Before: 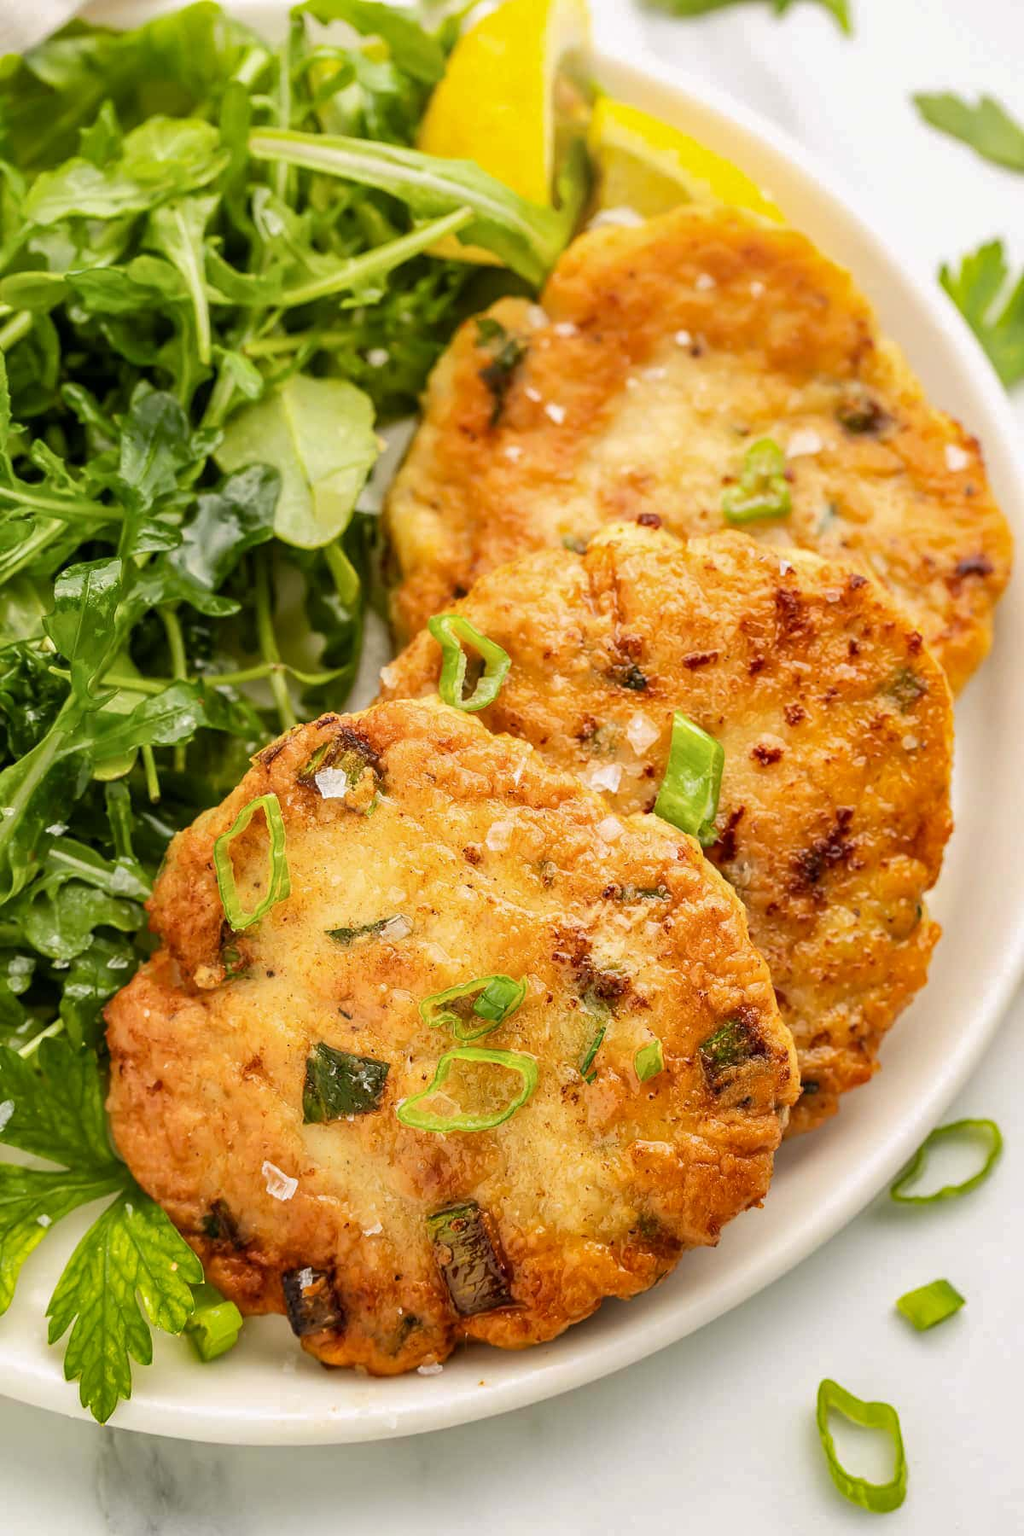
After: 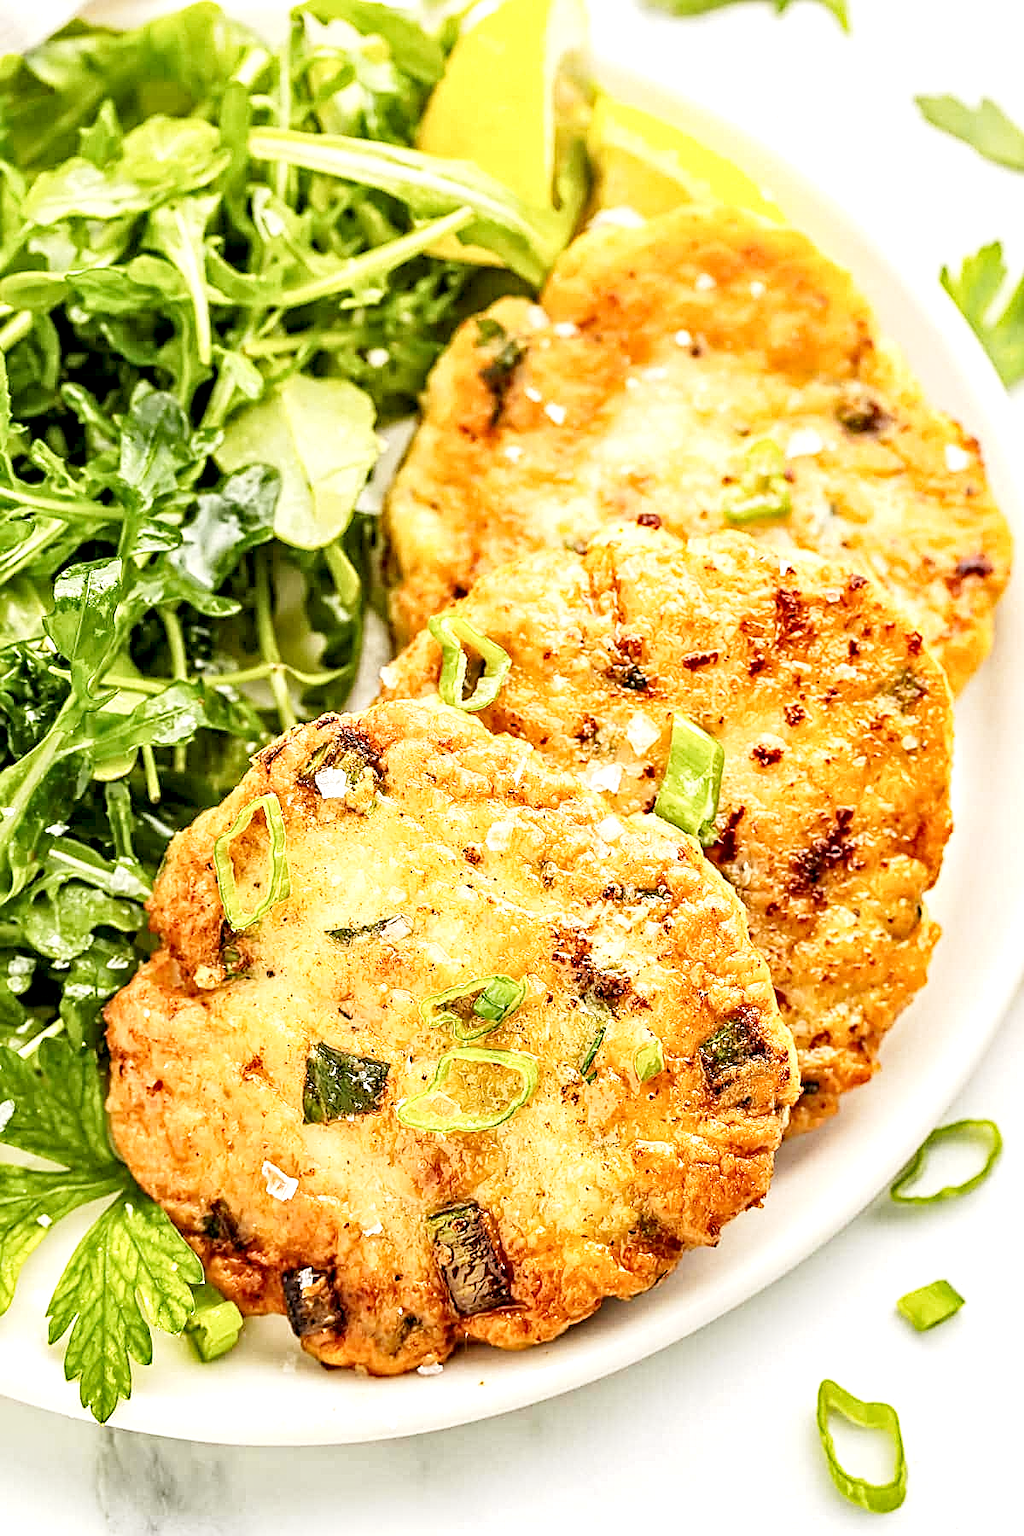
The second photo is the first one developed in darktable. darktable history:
base curve: curves: ch0 [(0, 0) (0.204, 0.334) (0.55, 0.733) (1, 1)], preserve colors none
contrast equalizer: octaves 7, y [[0.506, 0.531, 0.562, 0.606, 0.638, 0.669], [0.5 ×6], [0.5 ×6], [0 ×6], [0 ×6]]
exposure: exposure 0.556 EV, compensate highlight preservation false
sharpen: on, module defaults
